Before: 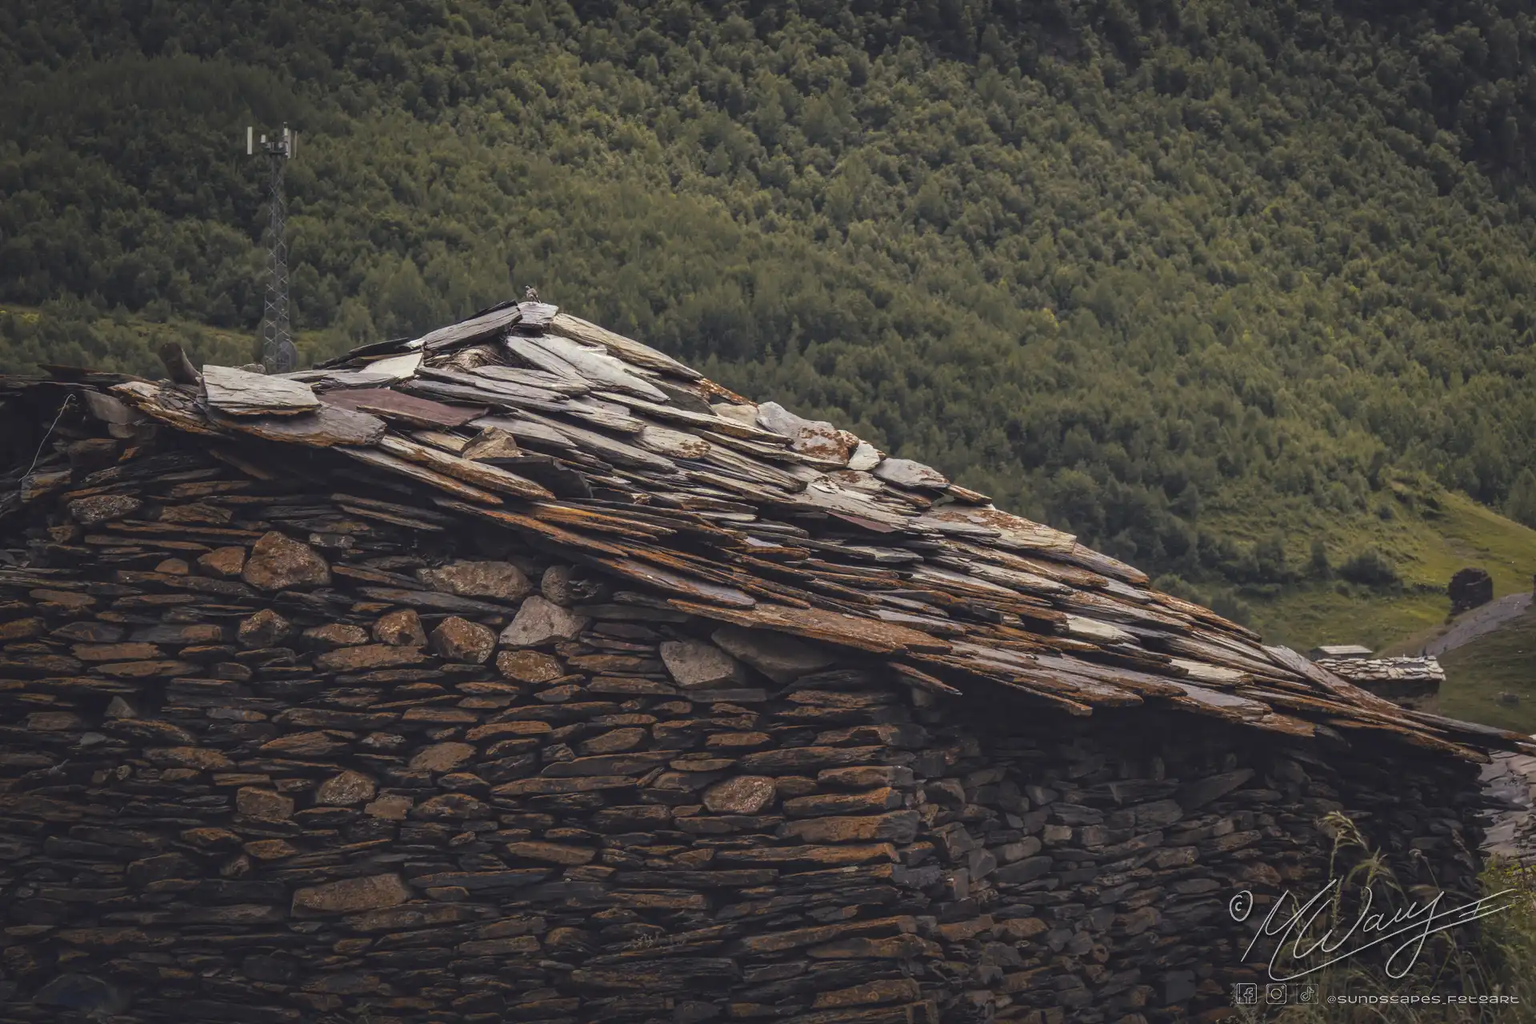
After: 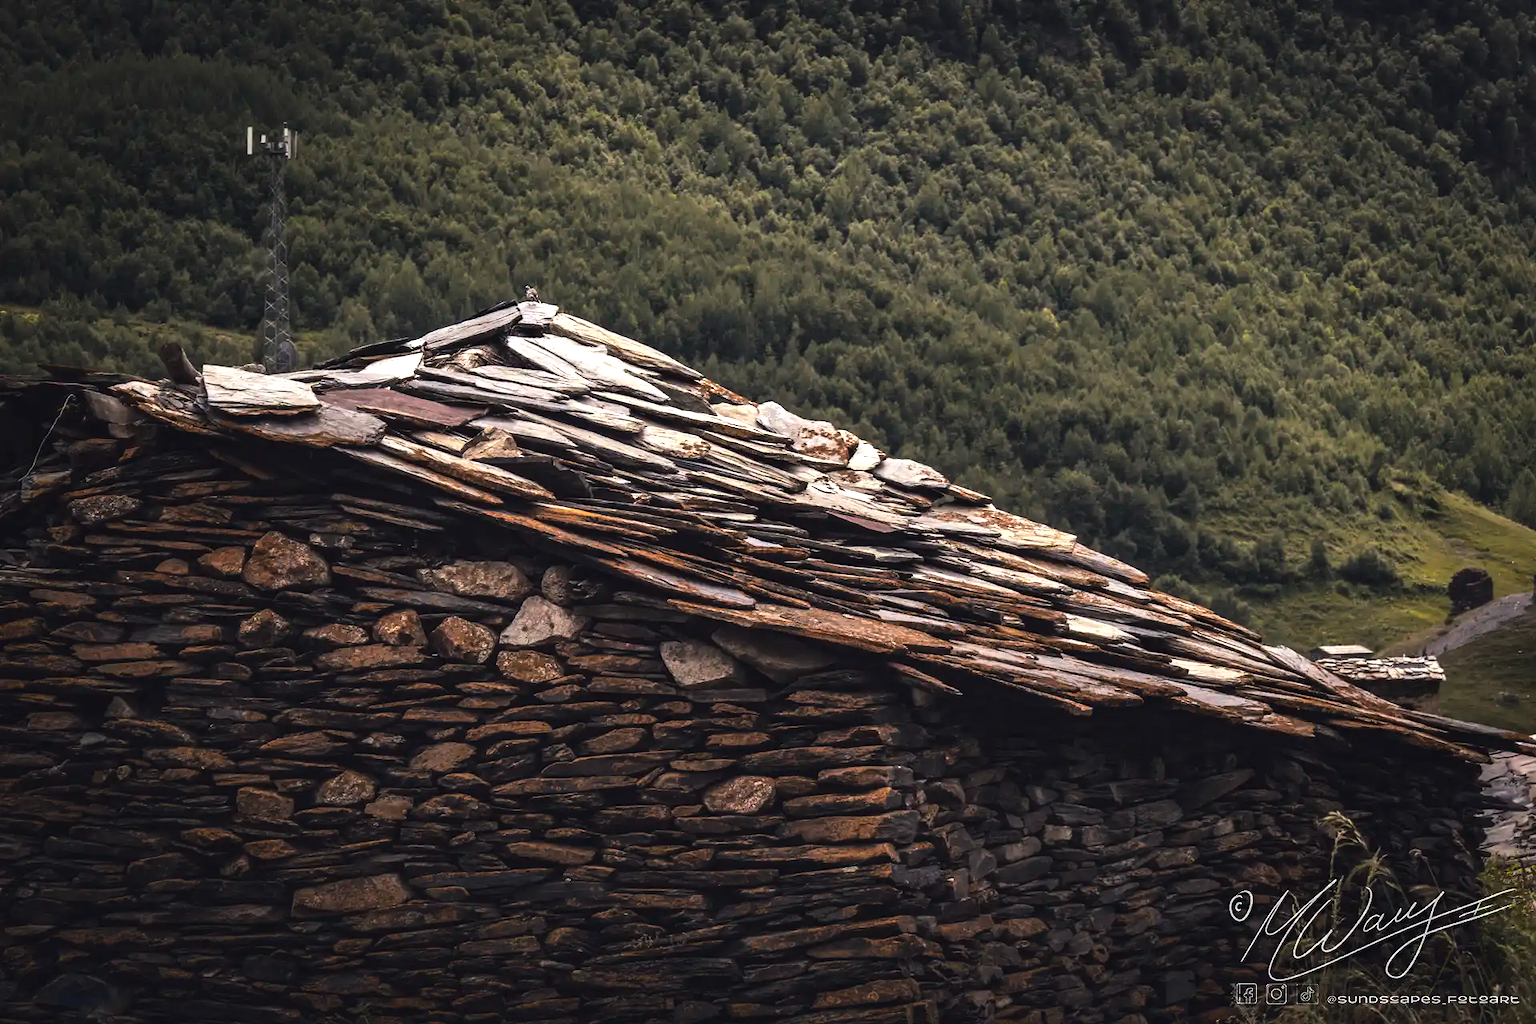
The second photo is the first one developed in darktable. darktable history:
tone equalizer: -8 EV -1.08 EV, -7 EV -1.01 EV, -6 EV -0.867 EV, -5 EV -0.578 EV, -3 EV 0.578 EV, -2 EV 0.867 EV, -1 EV 1.01 EV, +0 EV 1.08 EV, edges refinement/feathering 500, mask exposure compensation -1.57 EV, preserve details no
exposure: exposure 0.081 EV, compensate highlight preservation false
